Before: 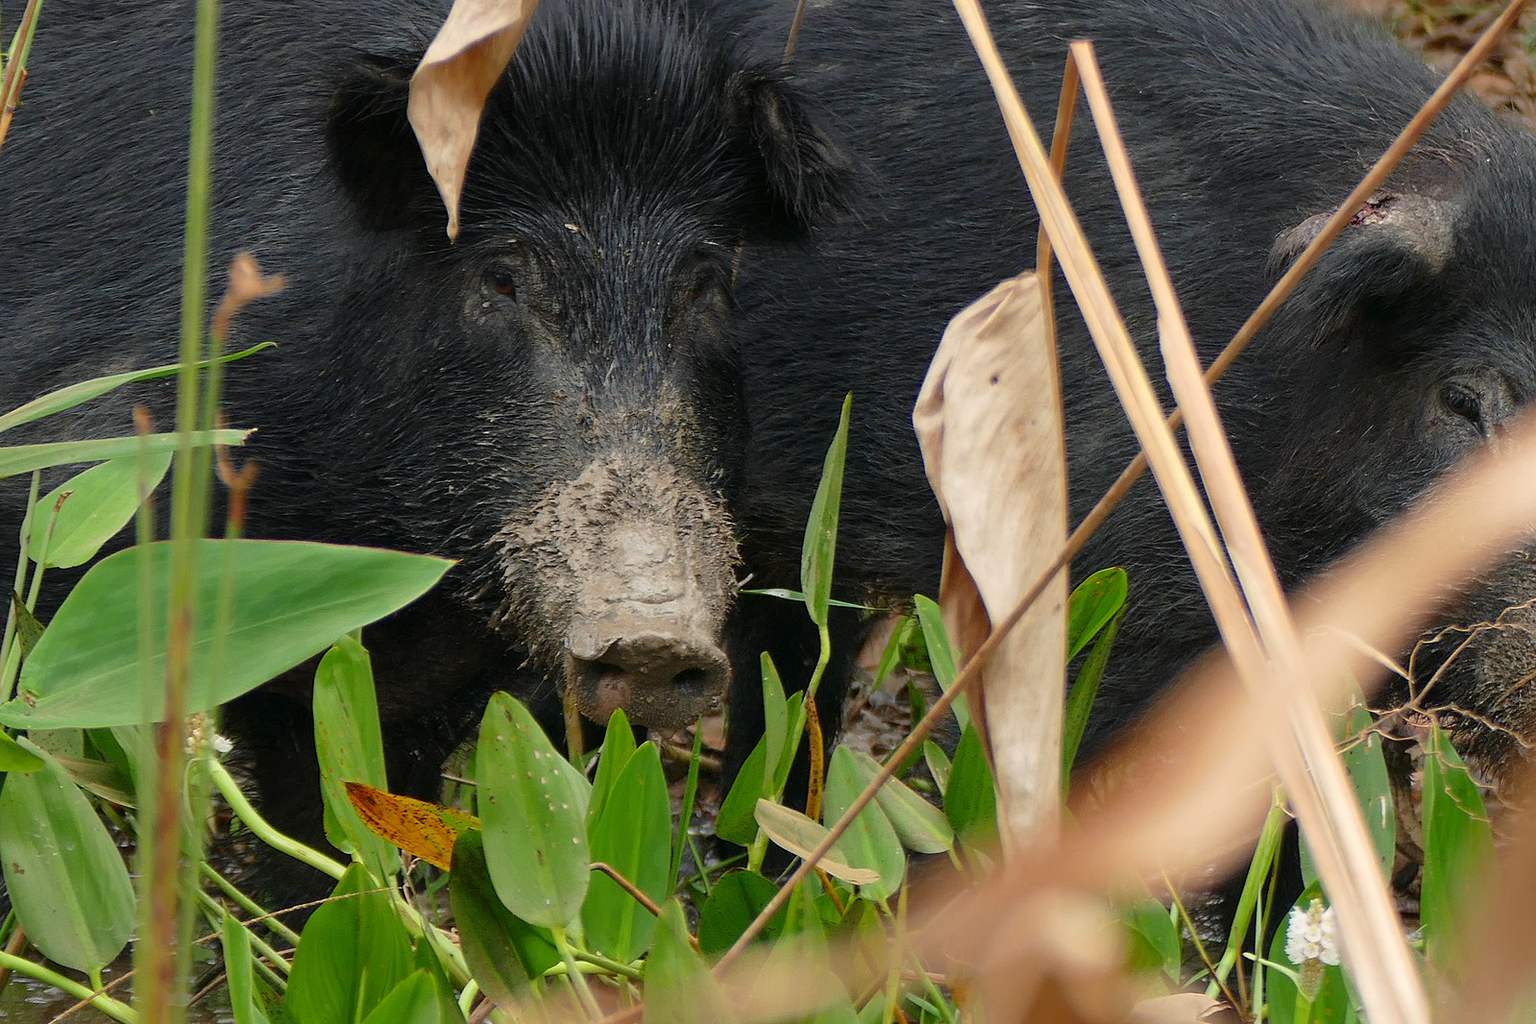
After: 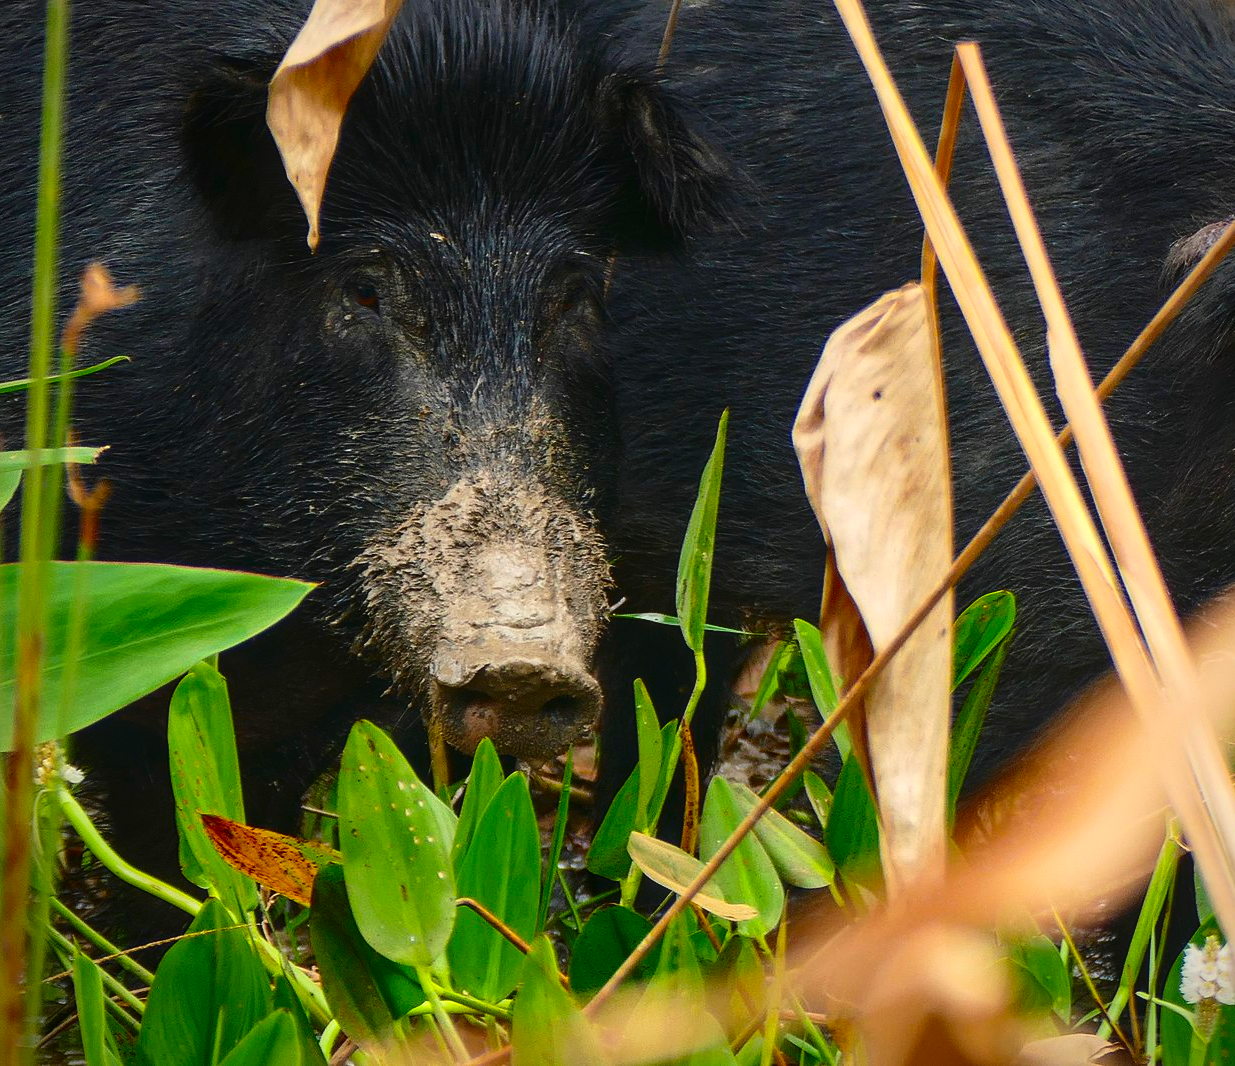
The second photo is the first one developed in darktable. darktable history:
exposure: black level correction -0.004, exposure 0.04 EV, compensate exposure bias true, compensate highlight preservation false
crop: left 9.888%, right 12.821%
color balance rgb: perceptual saturation grading › global saturation 11.19%, perceptual brilliance grading › global brilliance 11.168%, global vibrance 20%
contrast brightness saturation: contrast 0.189, brightness -0.106, saturation 0.214
vignetting: saturation 0.002, unbound false
local contrast: detail 110%
